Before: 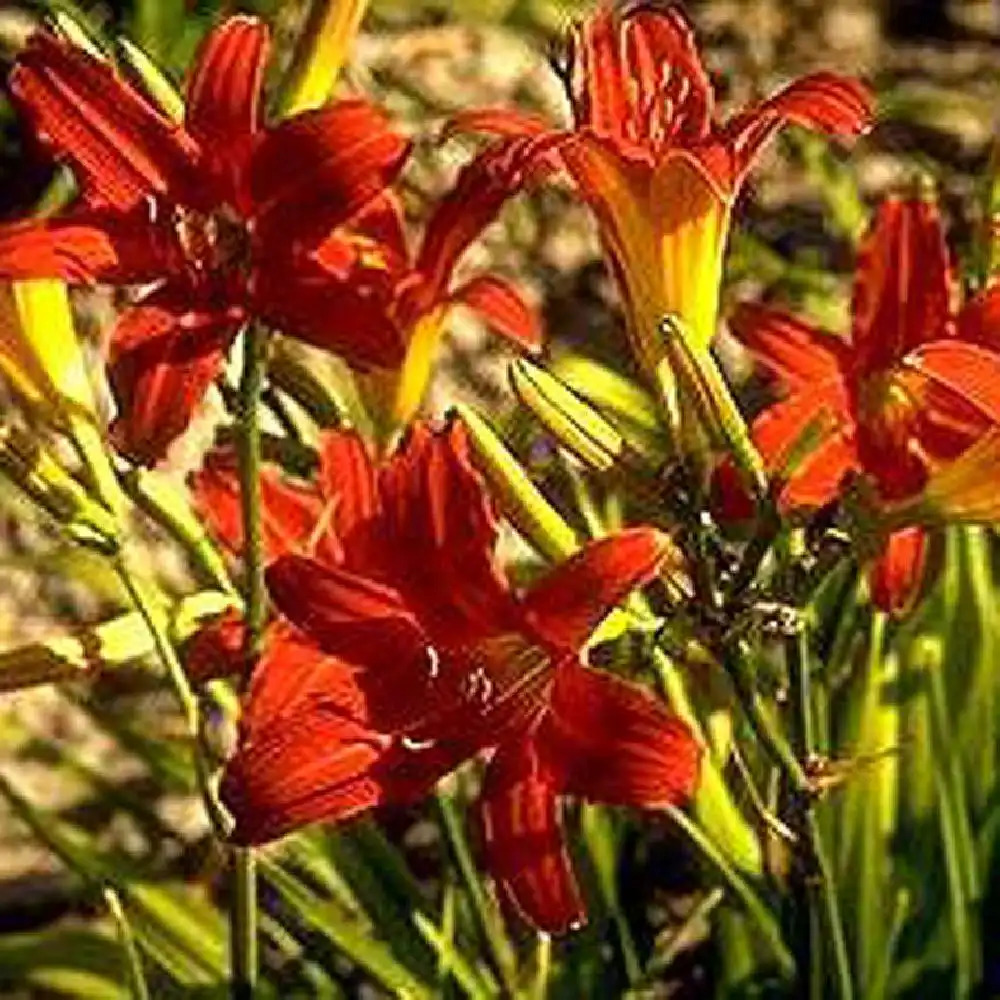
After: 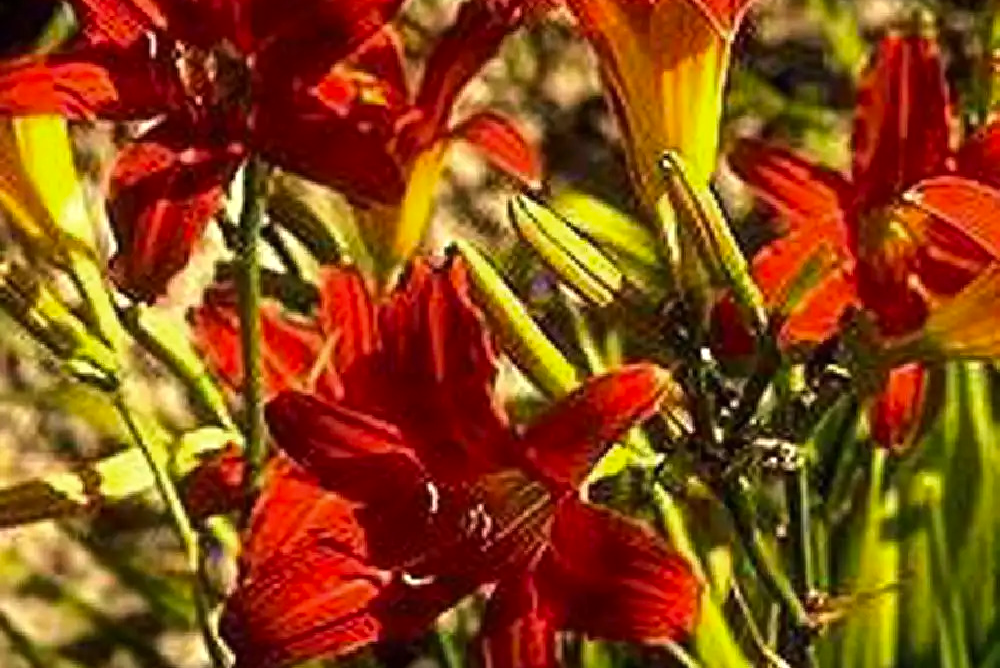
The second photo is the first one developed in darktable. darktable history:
crop: top 16.428%, bottom 16.727%
tone equalizer: -8 EV -0.447 EV, -7 EV -0.376 EV, -6 EV -0.316 EV, -5 EV -0.255 EV, -3 EV 0.193 EV, -2 EV 0.318 EV, -1 EV 0.404 EV, +0 EV 0.399 EV, edges refinement/feathering 500, mask exposure compensation -1.57 EV, preserve details no
color zones: curves: ch0 [(0, 0.444) (0.143, 0.442) (0.286, 0.441) (0.429, 0.441) (0.571, 0.441) (0.714, 0.441) (0.857, 0.442) (1, 0.444)]
